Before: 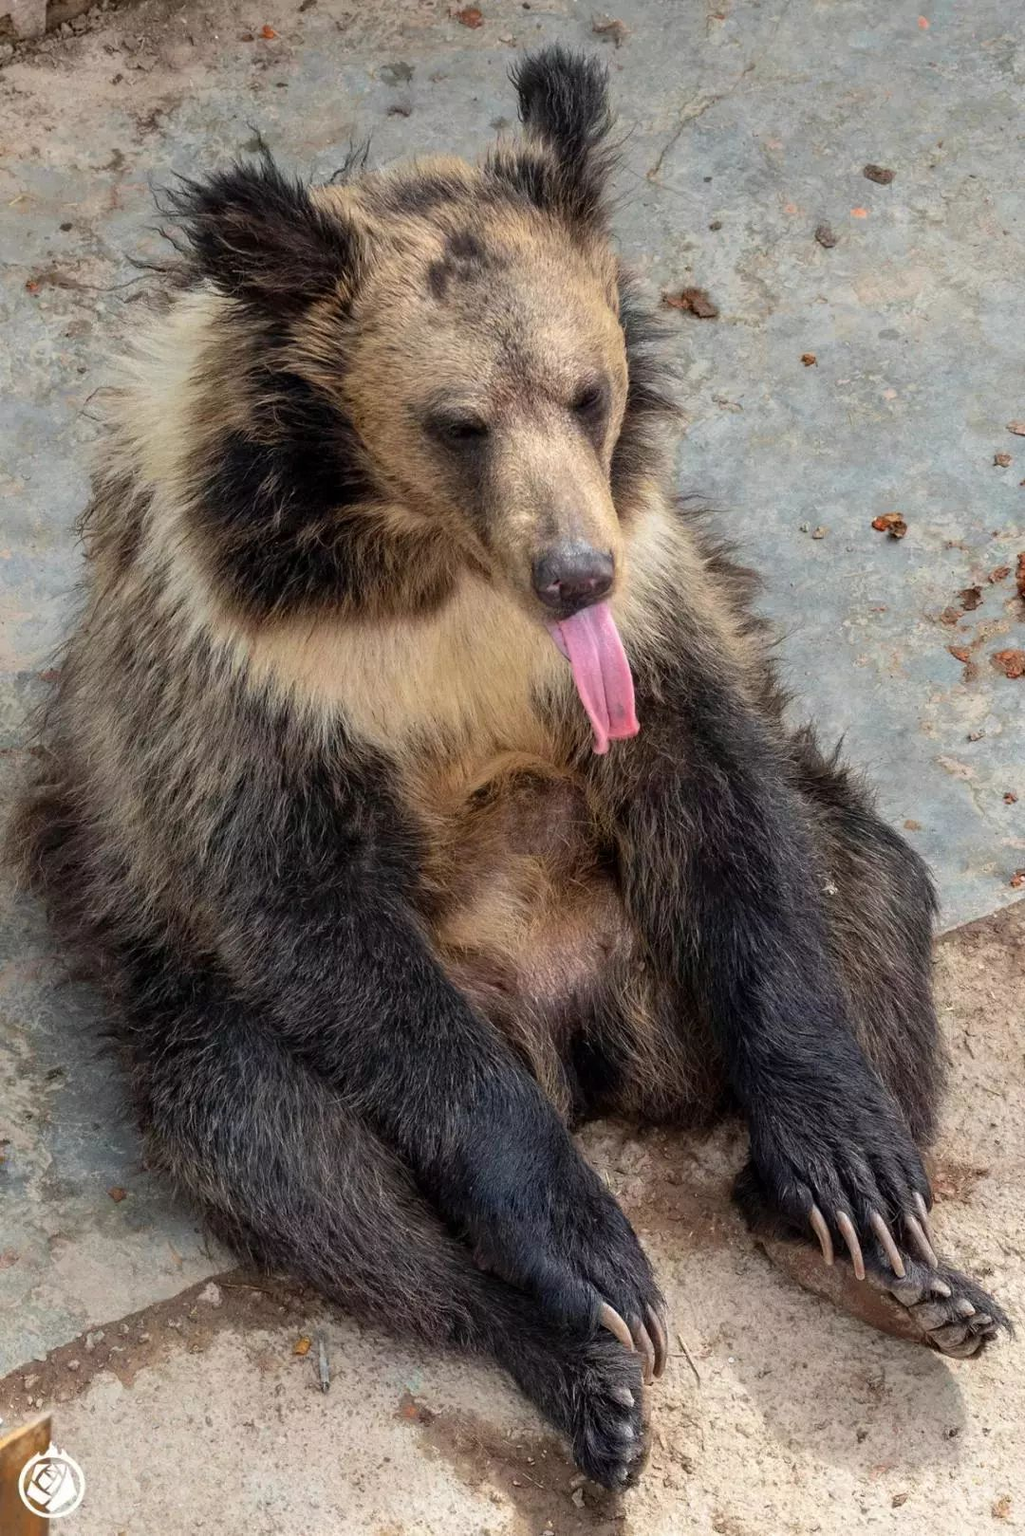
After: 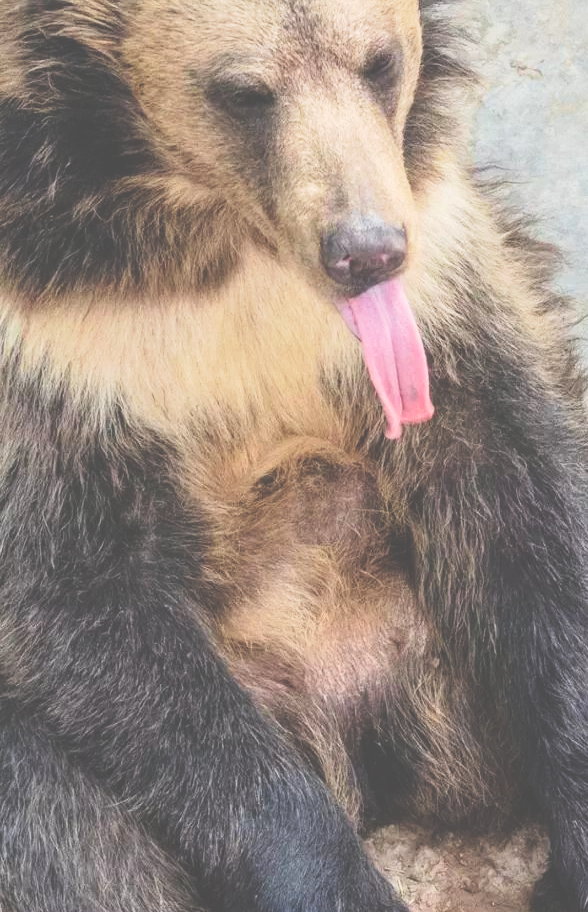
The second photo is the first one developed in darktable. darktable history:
exposure: black level correction -0.07, exposure 0.501 EV, compensate exposure bias true, compensate highlight preservation false
crop and rotate: left 22.31%, top 22.022%, right 23.229%, bottom 21.641%
velvia: on, module defaults
tone curve: curves: ch0 [(0, 0) (0.037, 0.025) (0.131, 0.093) (0.275, 0.256) (0.476, 0.517) (0.607, 0.667) (0.691, 0.745) (0.789, 0.836) (0.911, 0.925) (0.997, 0.995)]; ch1 [(0, 0) (0.301, 0.3) (0.444, 0.45) (0.493, 0.495) (0.507, 0.503) (0.534, 0.533) (0.582, 0.58) (0.658, 0.693) (0.746, 0.77) (1, 1)]; ch2 [(0, 0) (0.246, 0.233) (0.36, 0.352) (0.415, 0.418) (0.476, 0.492) (0.502, 0.504) (0.525, 0.518) (0.539, 0.544) (0.586, 0.602) (0.634, 0.651) (0.706, 0.727) (0.853, 0.852) (1, 0.951)], preserve colors none
local contrast: detail 109%
color correction: highlights a* -0.147, highlights b* 0.1
filmic rgb: middle gray luminance 12.77%, black relative exposure -10.17 EV, white relative exposure 3.47 EV, target black luminance 0%, hardness 5.77, latitude 45.11%, contrast 1.233, highlights saturation mix 5.83%, shadows ↔ highlights balance 26.44%
